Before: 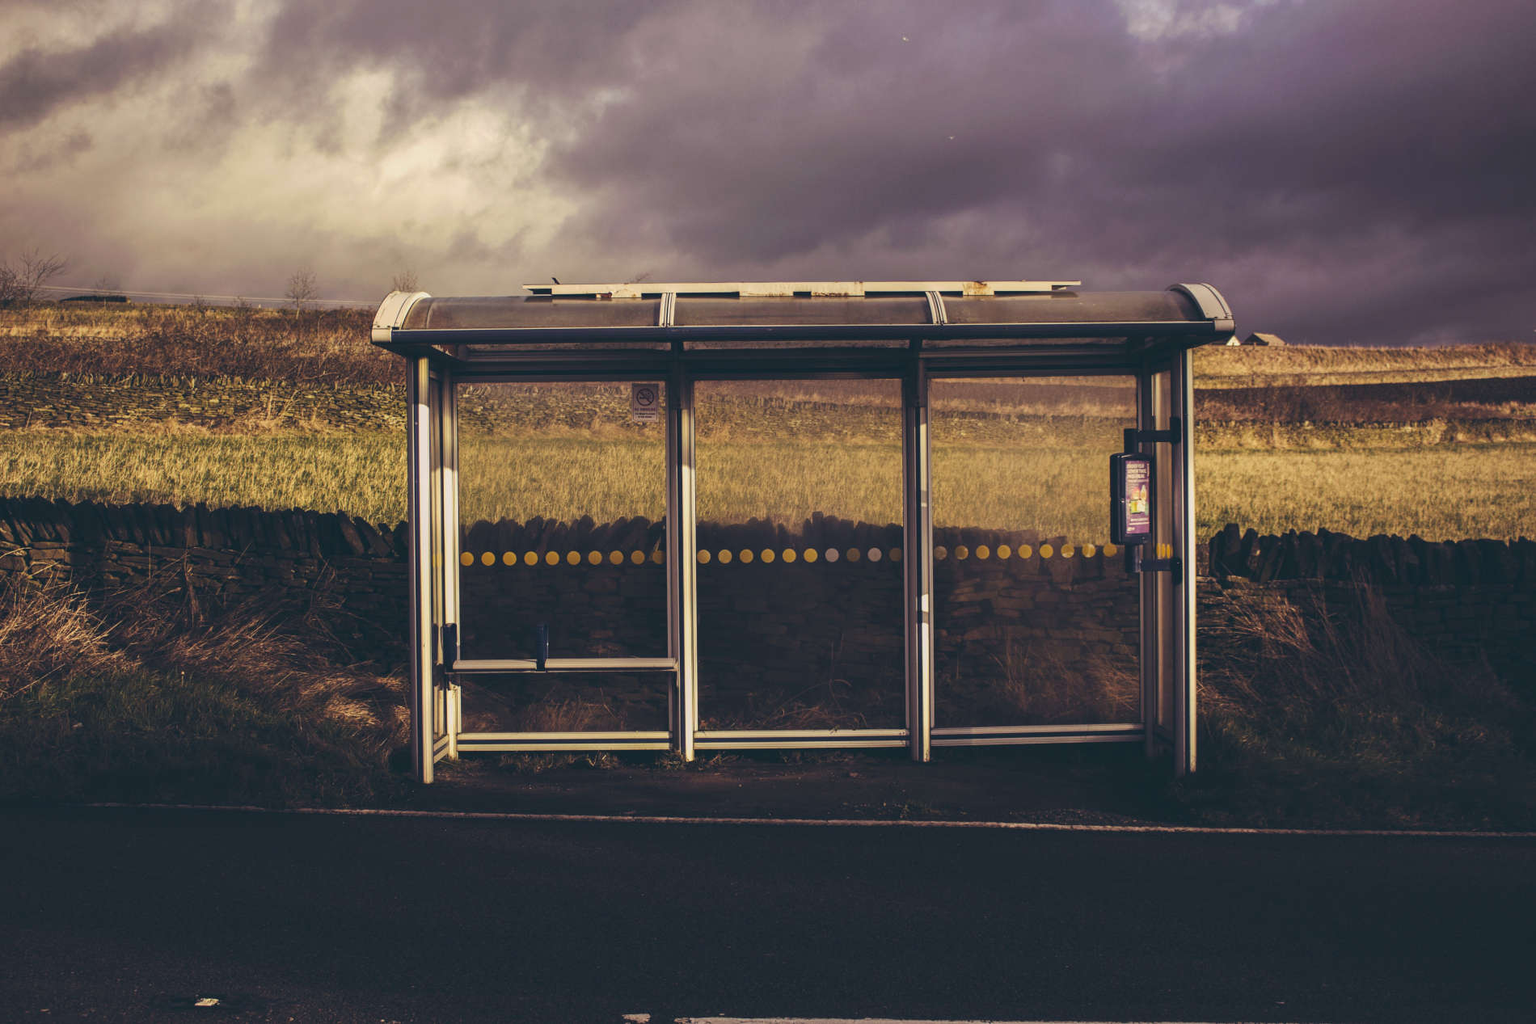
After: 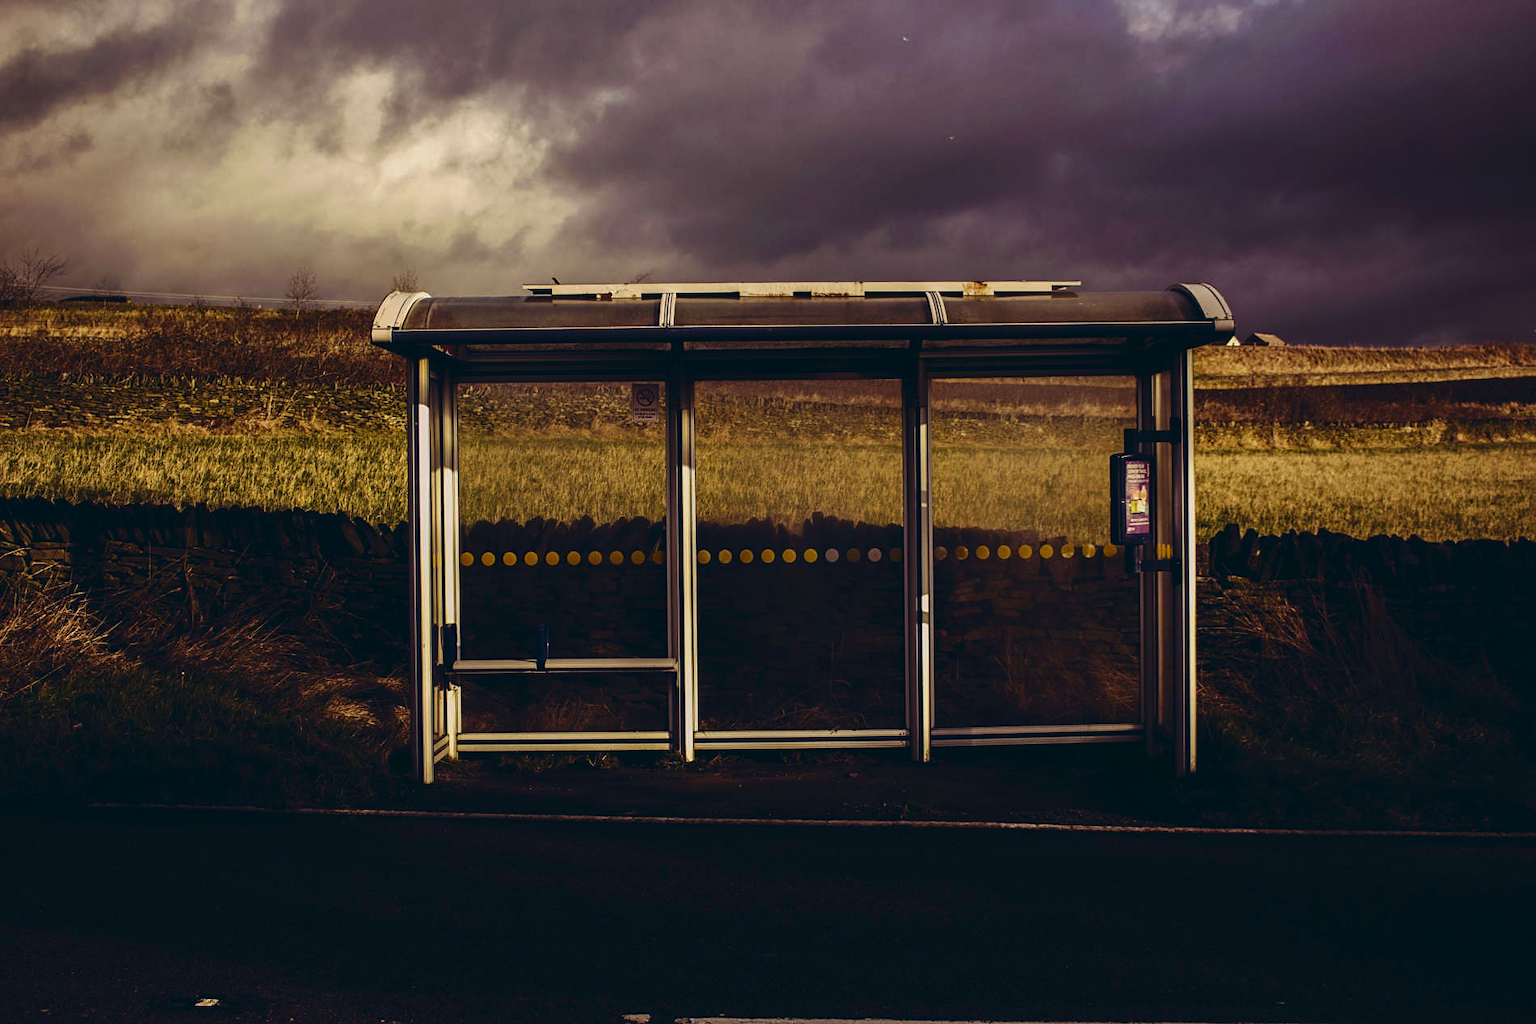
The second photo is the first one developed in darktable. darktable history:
sharpen: amount 0.2
contrast brightness saturation: contrast 0.1, brightness -0.26, saturation 0.14
